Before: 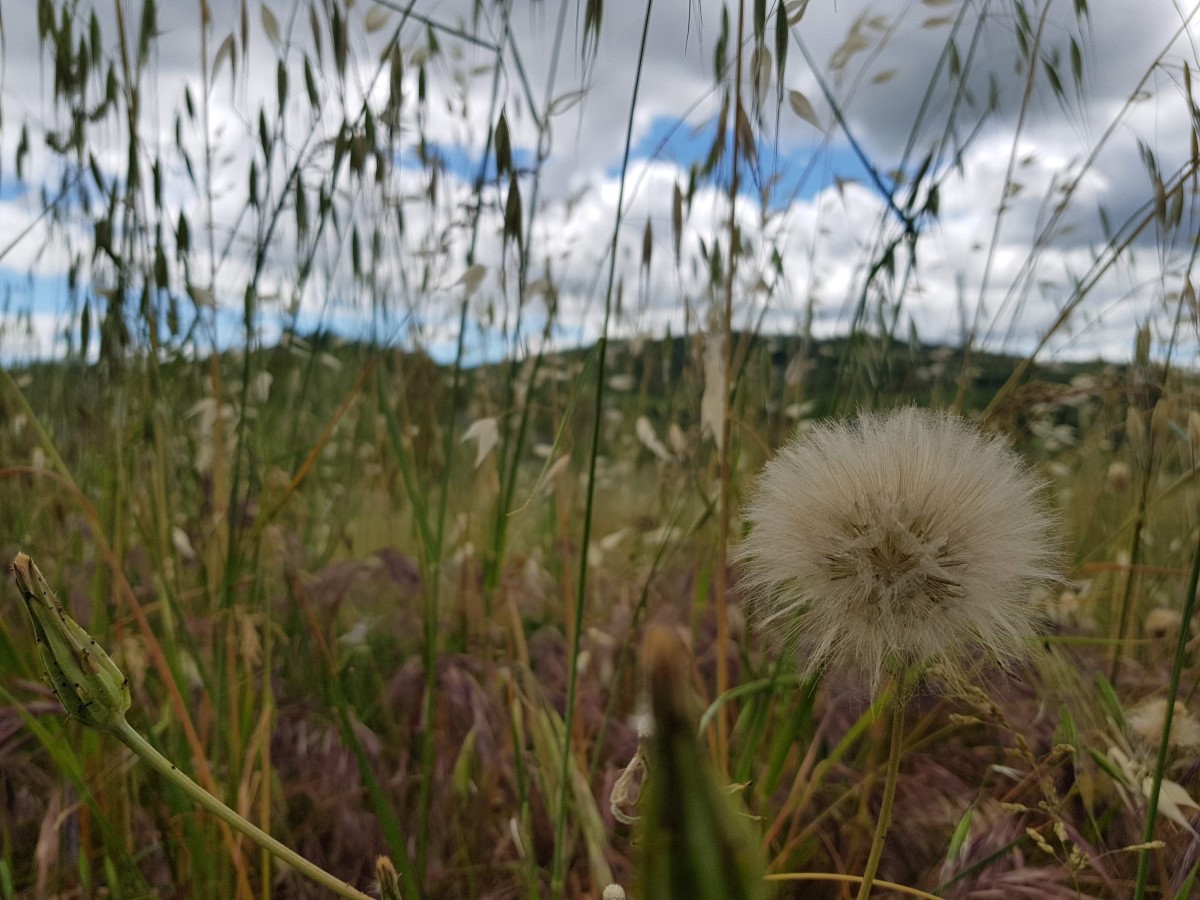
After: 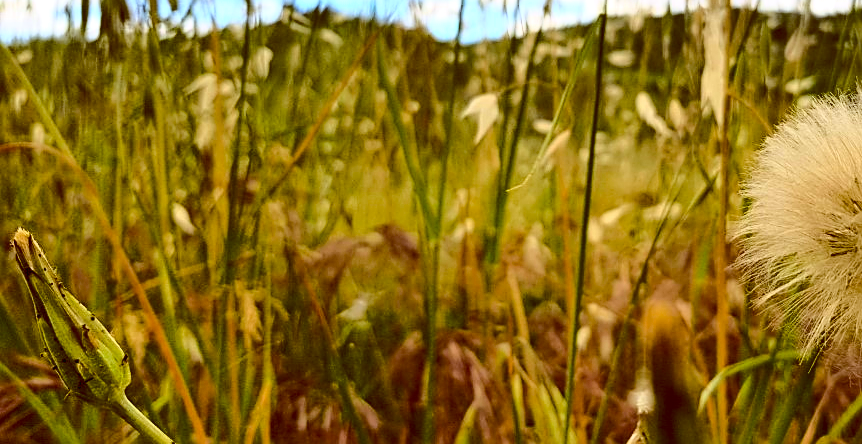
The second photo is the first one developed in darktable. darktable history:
color balance rgb: global offset › chroma 0.402%, global offset › hue 35.11°, linear chroma grading › global chroma 9.883%, perceptual saturation grading › global saturation -0.092%
crop: top 36.015%, right 28.114%, bottom 14.651%
tone curve: curves: ch0 [(0, 0.019) (0.078, 0.058) (0.223, 0.217) (0.424, 0.553) (0.631, 0.764) (0.816, 0.932) (1, 1)]; ch1 [(0, 0) (0.262, 0.227) (0.417, 0.386) (0.469, 0.467) (0.502, 0.503) (0.544, 0.548) (0.57, 0.579) (0.608, 0.62) (0.65, 0.68) (0.994, 0.987)]; ch2 [(0, 0) (0.262, 0.188) (0.5, 0.504) (0.553, 0.592) (0.599, 0.653) (1, 1)], color space Lab, independent channels, preserve colors none
contrast brightness saturation: contrast 0.148, brightness -0.006, saturation 0.096
exposure: exposure 0.635 EV, compensate exposure bias true, compensate highlight preservation false
sharpen: on, module defaults
